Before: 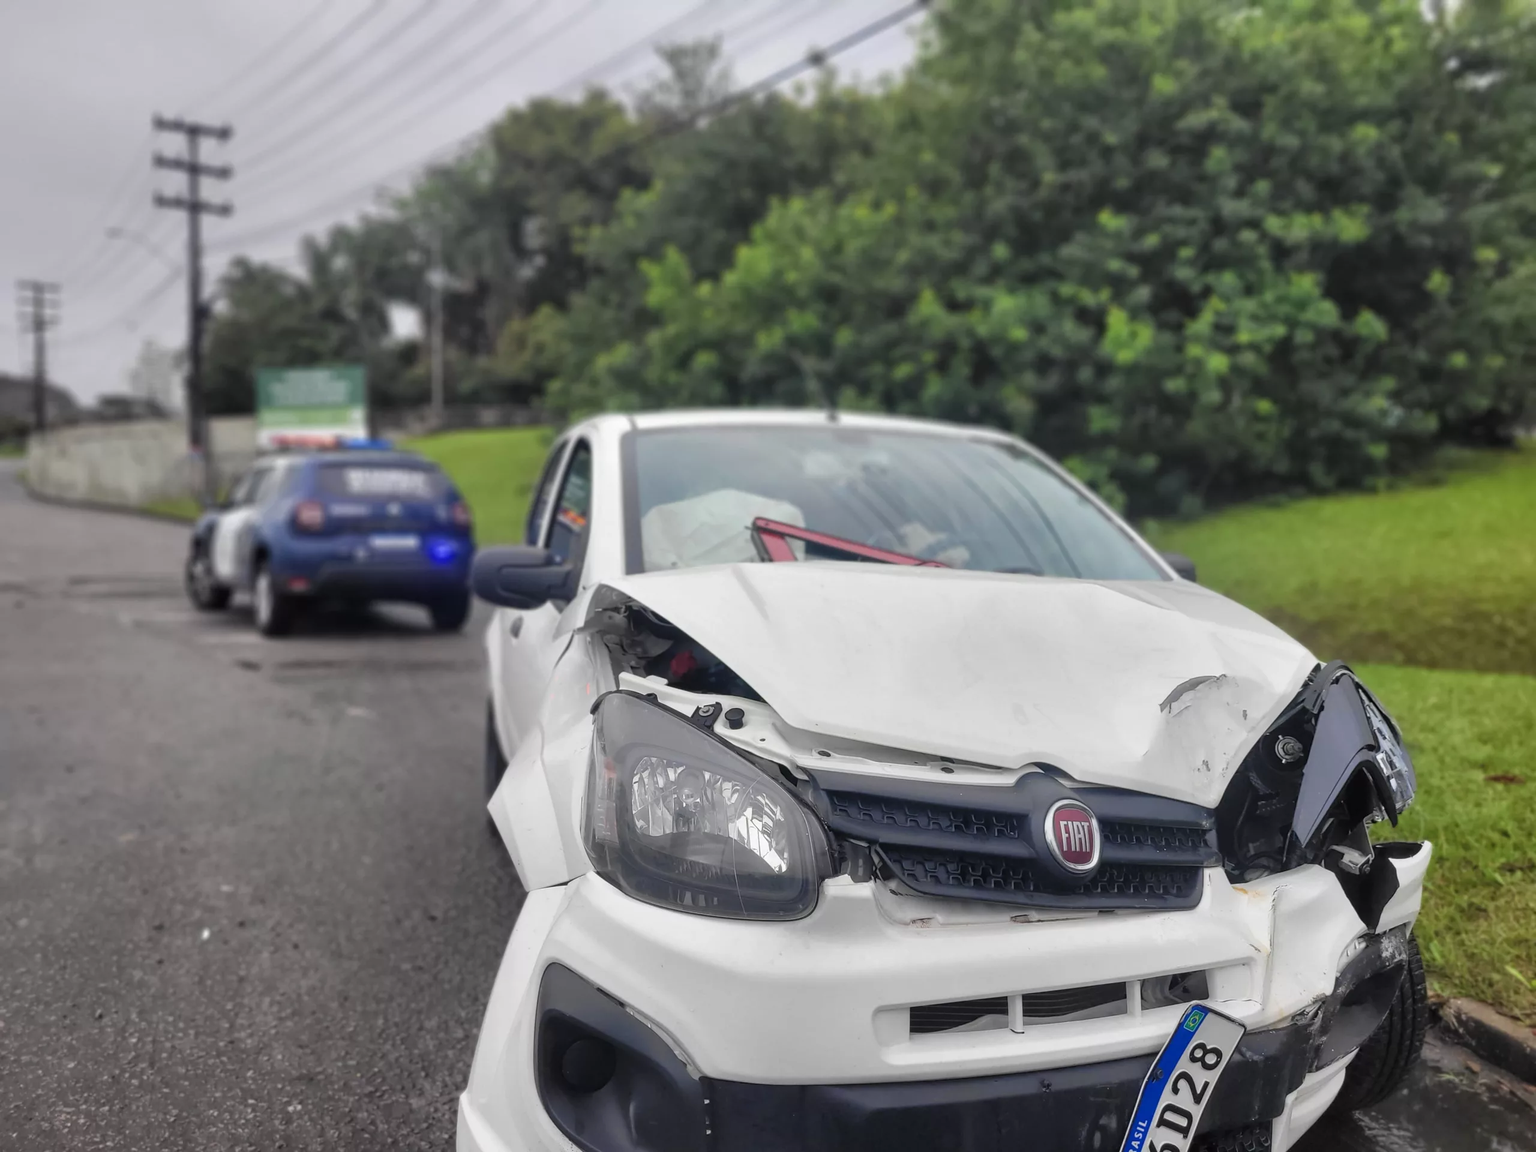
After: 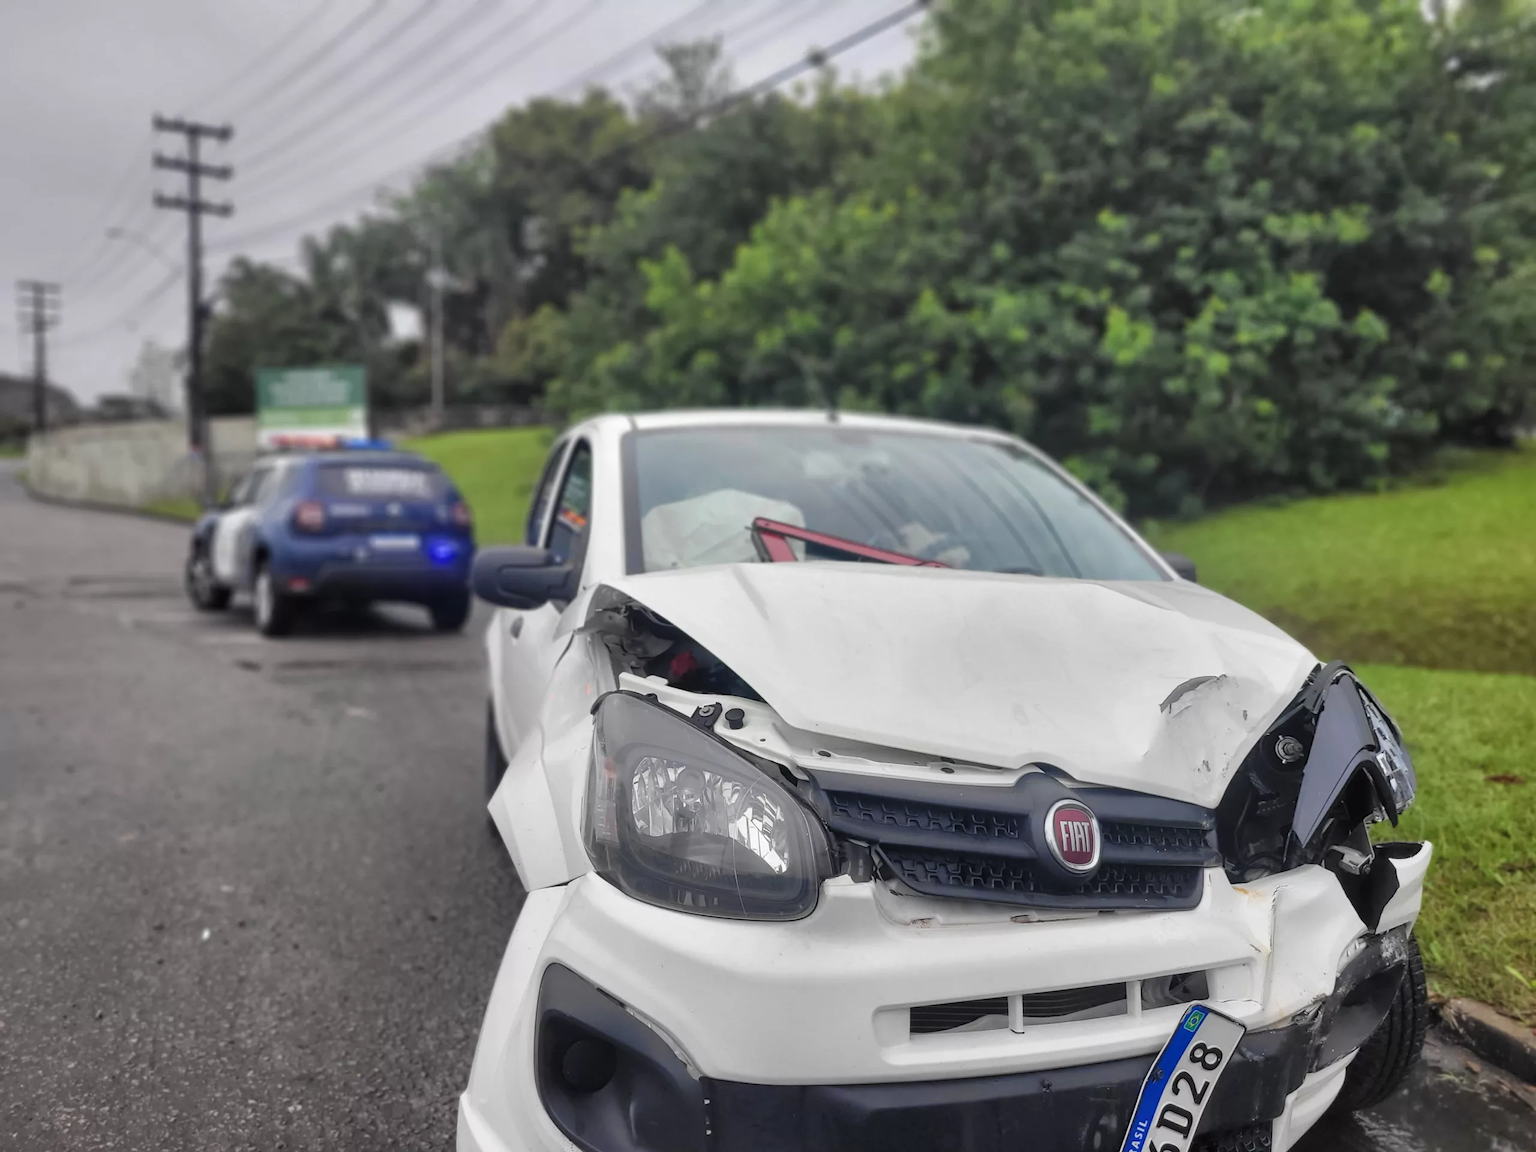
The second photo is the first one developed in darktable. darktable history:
shadows and highlights: radius 126.91, shadows 30.47, highlights -30.99, low approximation 0.01, soften with gaussian
